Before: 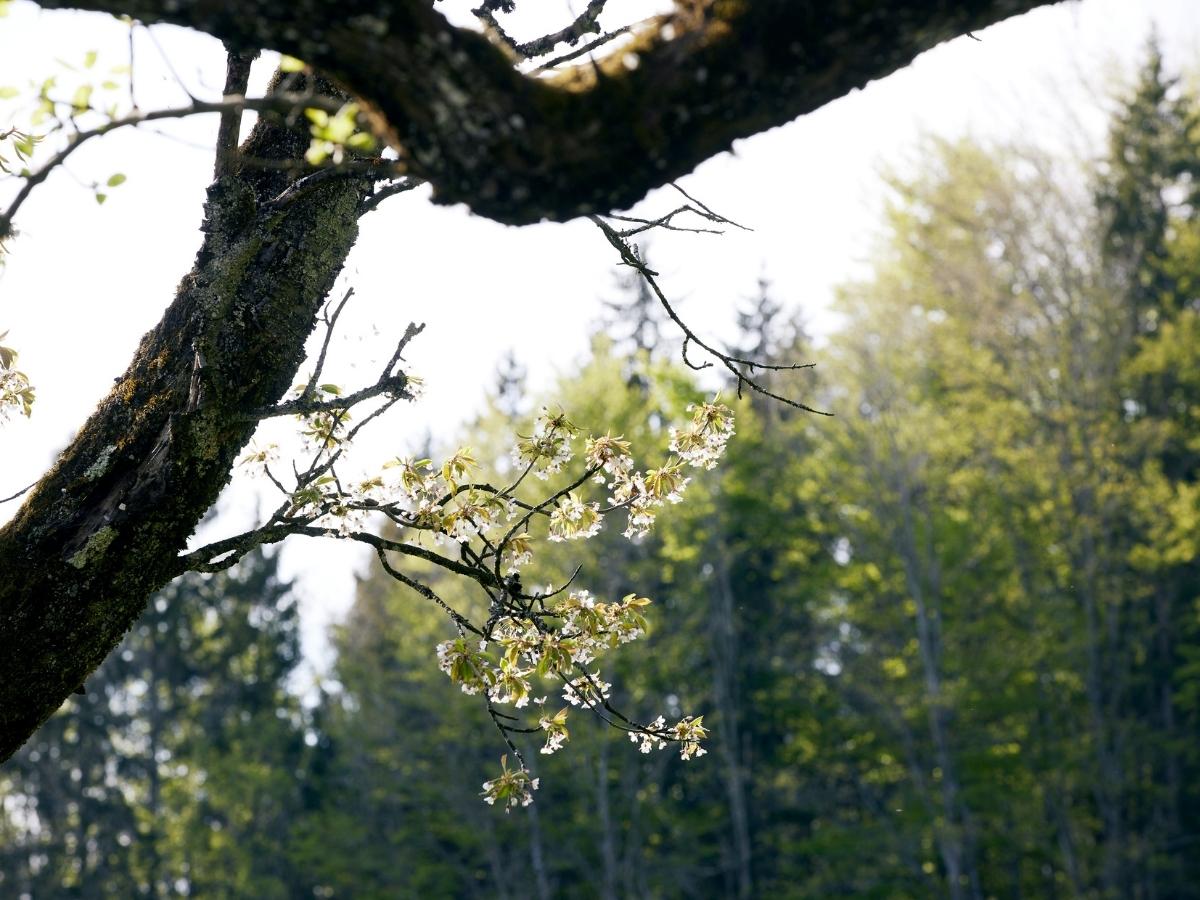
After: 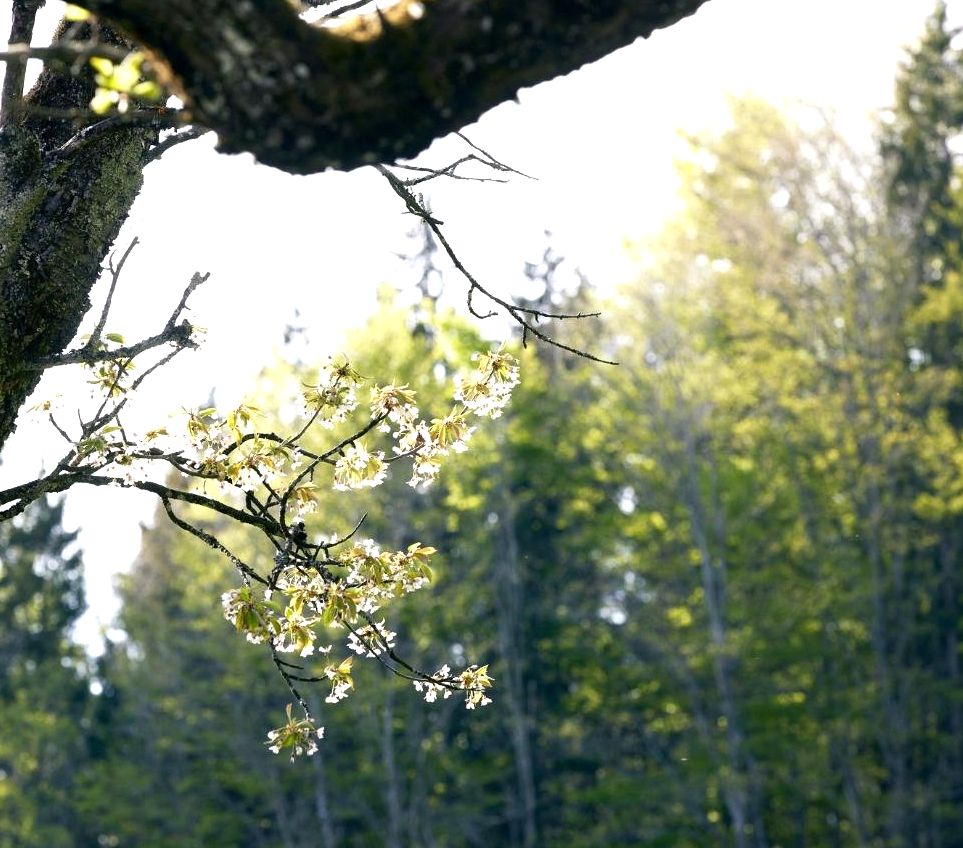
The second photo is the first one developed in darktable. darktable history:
exposure: exposure 0.64 EV, compensate highlight preservation false
crop and rotate: left 17.959%, top 5.771%, right 1.742%
